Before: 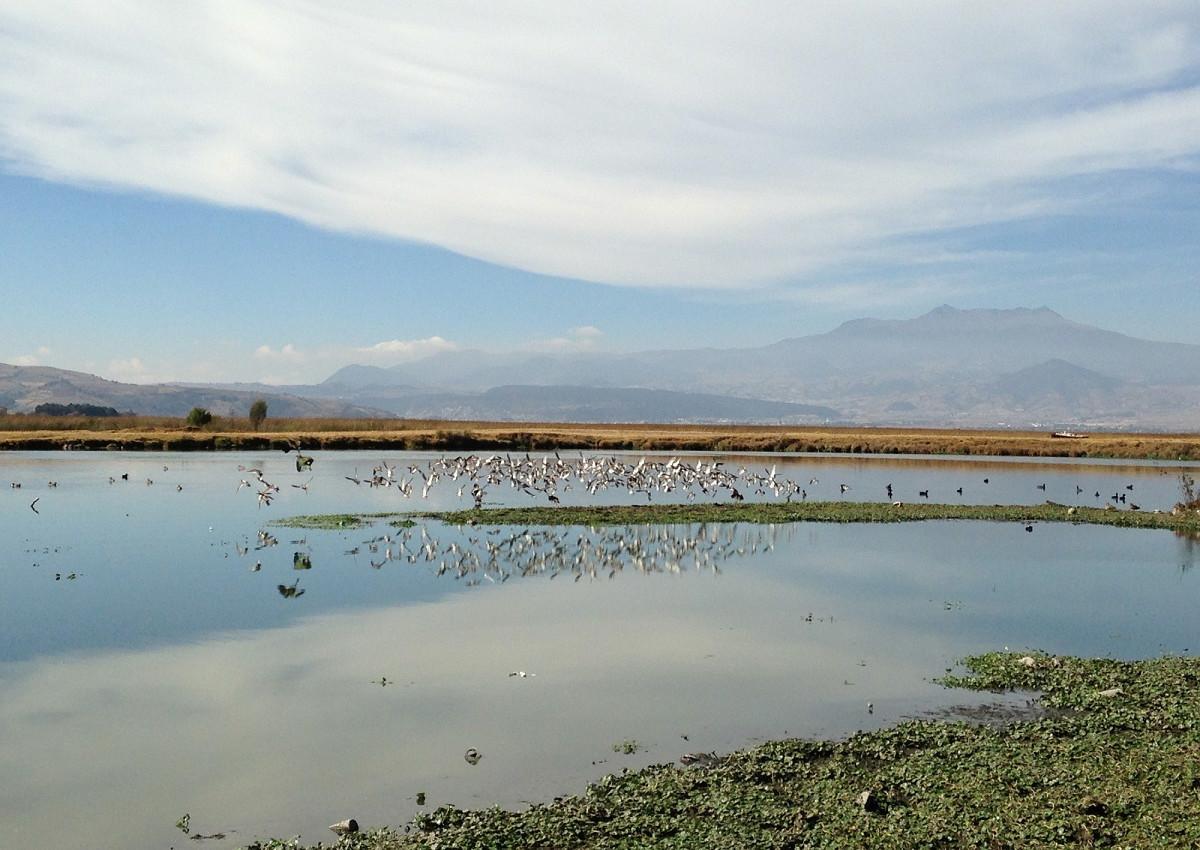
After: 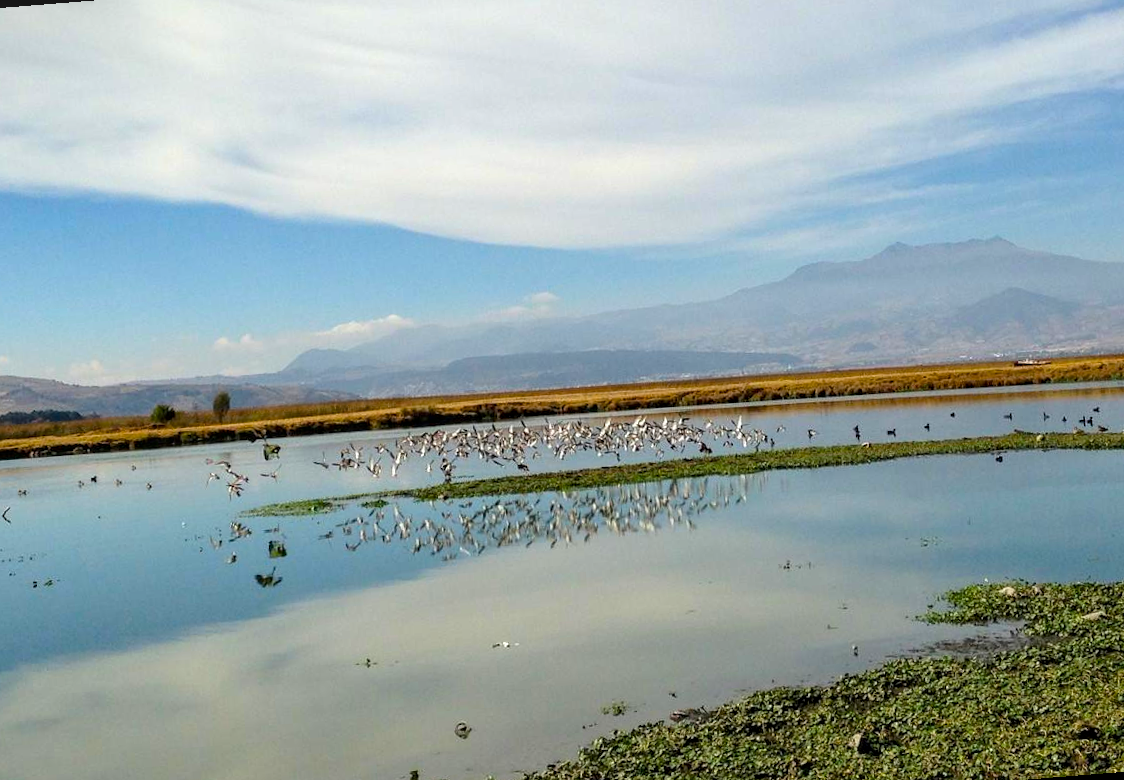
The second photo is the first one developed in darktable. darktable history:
local contrast: on, module defaults
exposure: compensate highlight preservation false
rotate and perspective: rotation -4.57°, crop left 0.054, crop right 0.944, crop top 0.087, crop bottom 0.914
color balance rgb: linear chroma grading › global chroma 10%, perceptual saturation grading › global saturation 30%, global vibrance 10%
